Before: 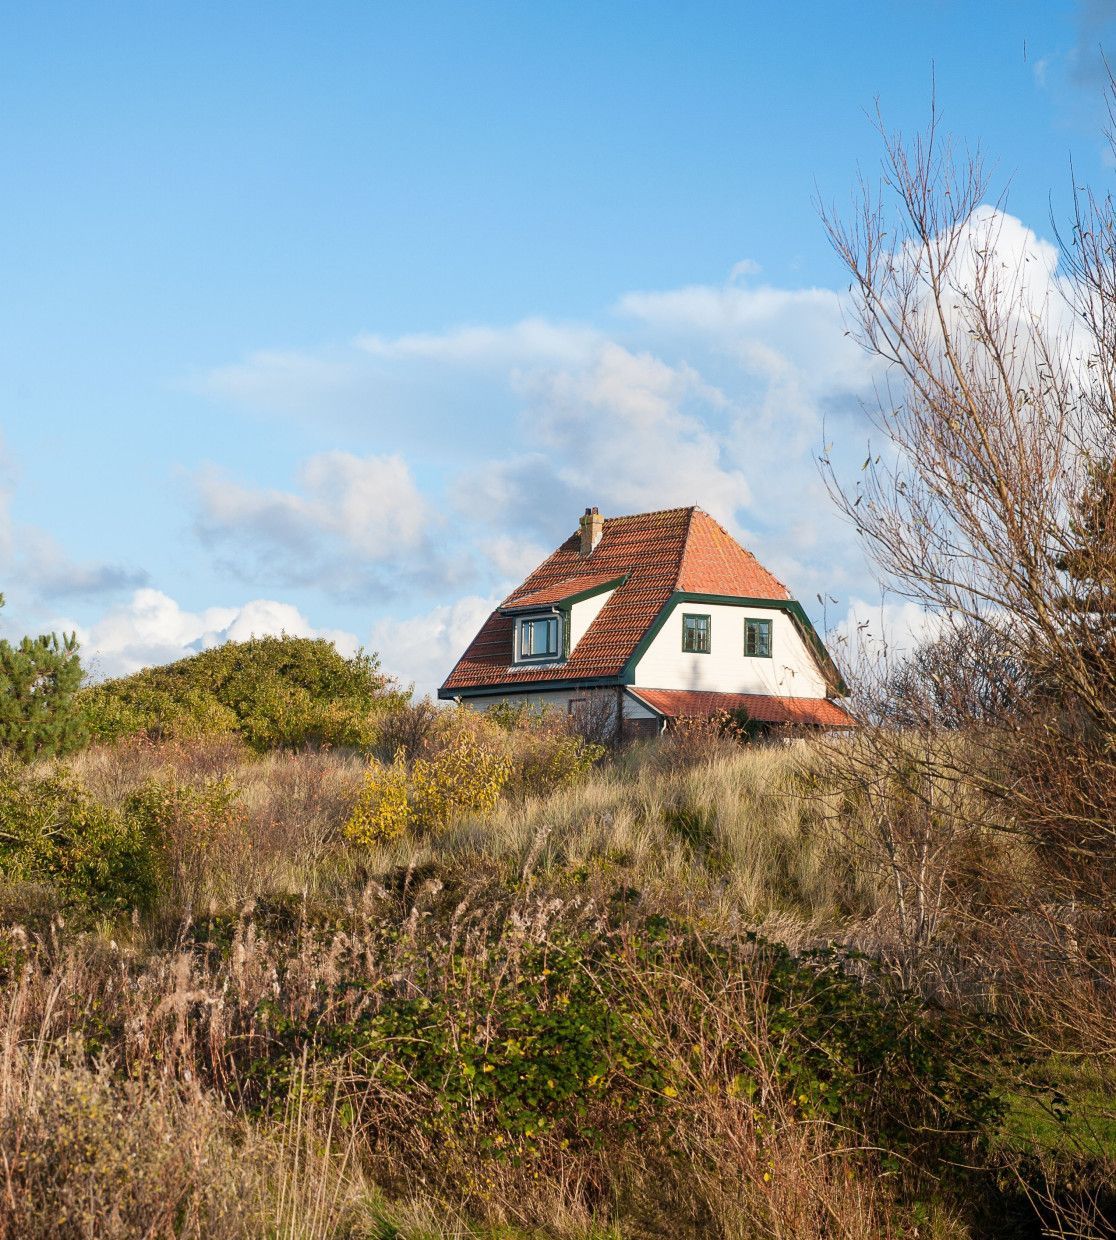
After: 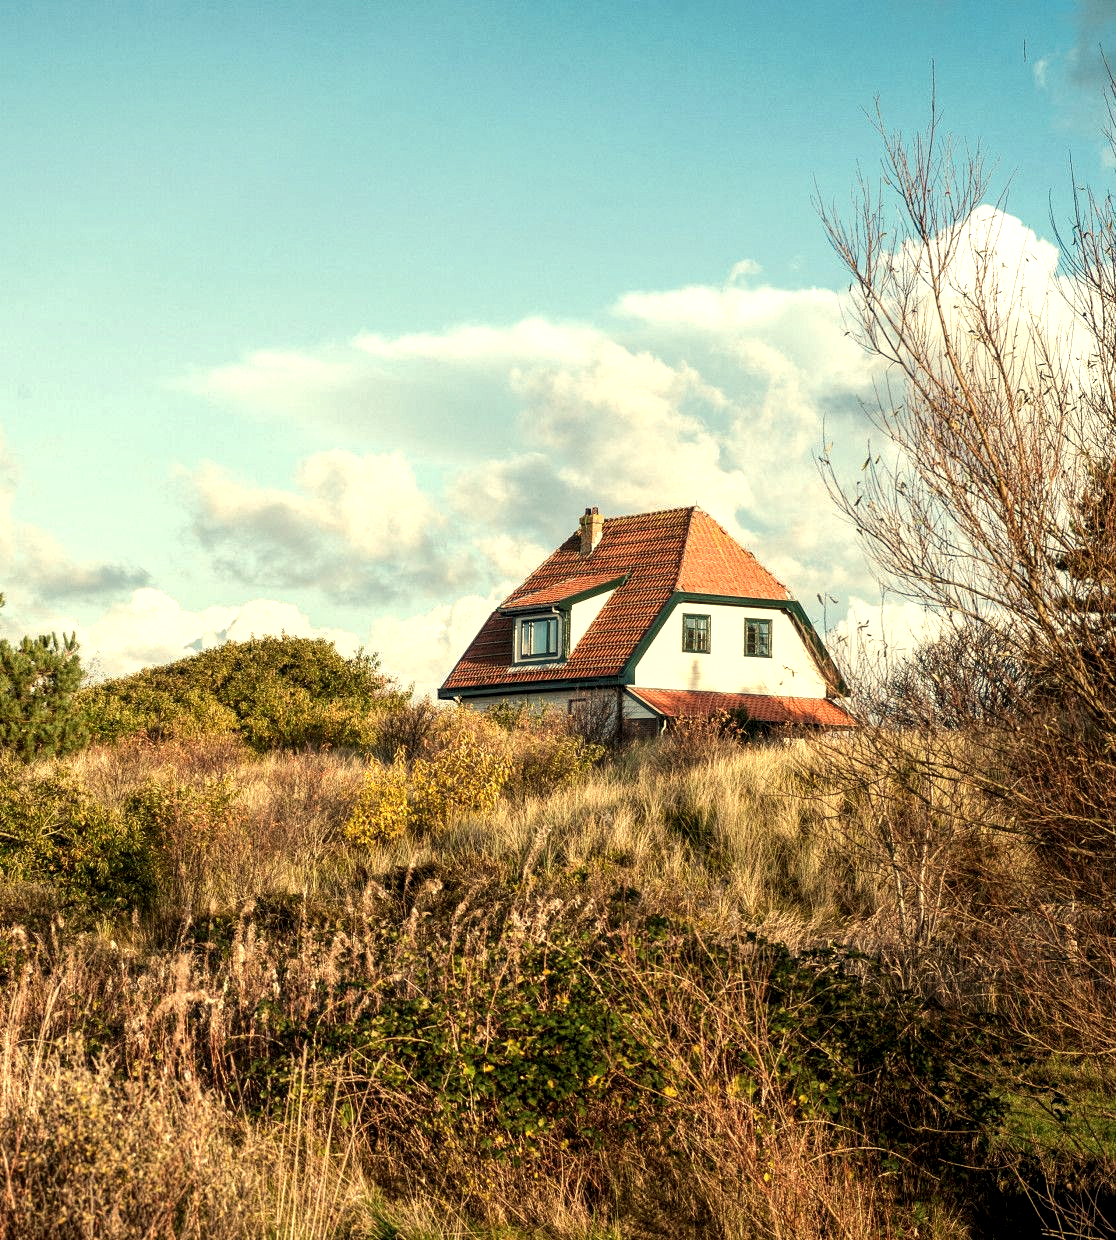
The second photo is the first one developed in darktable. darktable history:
tone equalizer: -8 EV -0.417 EV, -7 EV -0.389 EV, -6 EV -0.333 EV, -5 EV -0.222 EV, -3 EV 0.222 EV, -2 EV 0.333 EV, -1 EV 0.389 EV, +0 EV 0.417 EV, edges refinement/feathering 500, mask exposure compensation -1.57 EV, preserve details no
local contrast: highlights 100%, shadows 100%, detail 200%, midtone range 0.2
white balance: red 1.08, blue 0.791
